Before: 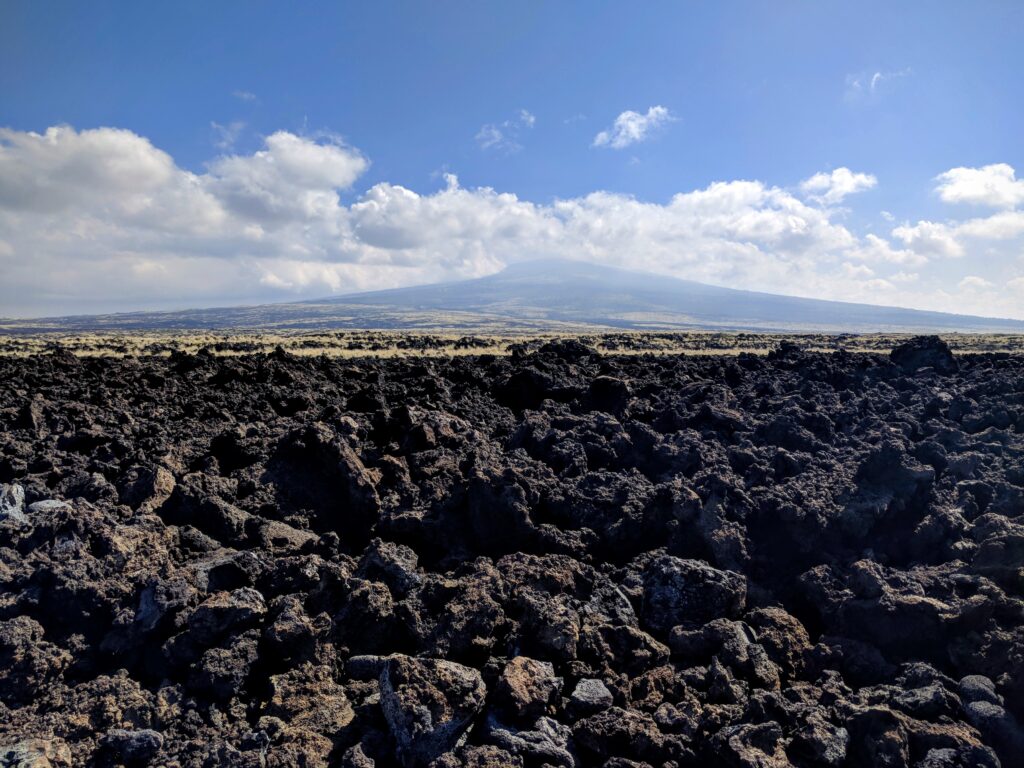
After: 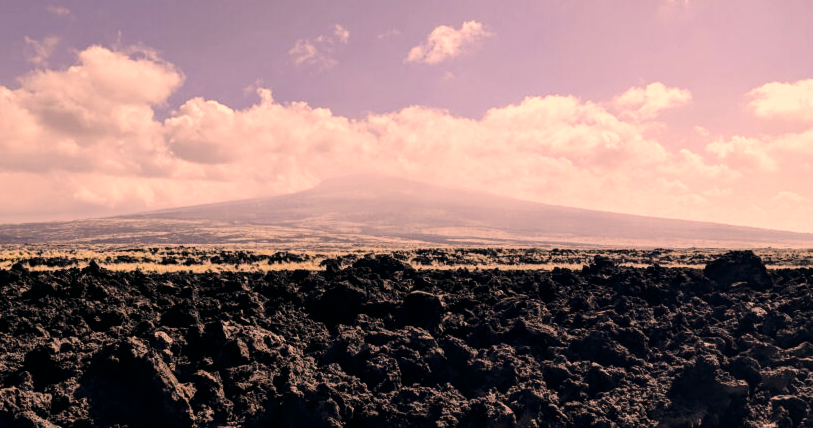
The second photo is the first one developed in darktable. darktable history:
crop: left 18.248%, top 11.105%, right 2.306%, bottom 33.048%
color correction: highlights a* 39.35, highlights b* 39.98, saturation 0.693
tone curve: curves: ch0 [(0, 0) (0.081, 0.044) (0.185, 0.13) (0.283, 0.238) (0.416, 0.449) (0.495, 0.524) (0.686, 0.743) (0.826, 0.865) (0.978, 0.988)]; ch1 [(0, 0) (0.147, 0.166) (0.321, 0.362) (0.371, 0.402) (0.423, 0.442) (0.479, 0.472) (0.505, 0.497) (0.521, 0.506) (0.551, 0.537) (0.586, 0.574) (0.625, 0.618) (0.68, 0.681) (1, 1)]; ch2 [(0, 0) (0.346, 0.362) (0.404, 0.427) (0.502, 0.495) (0.531, 0.513) (0.547, 0.533) (0.582, 0.596) (0.629, 0.631) (0.717, 0.678) (1, 1)], color space Lab, independent channels, preserve colors none
